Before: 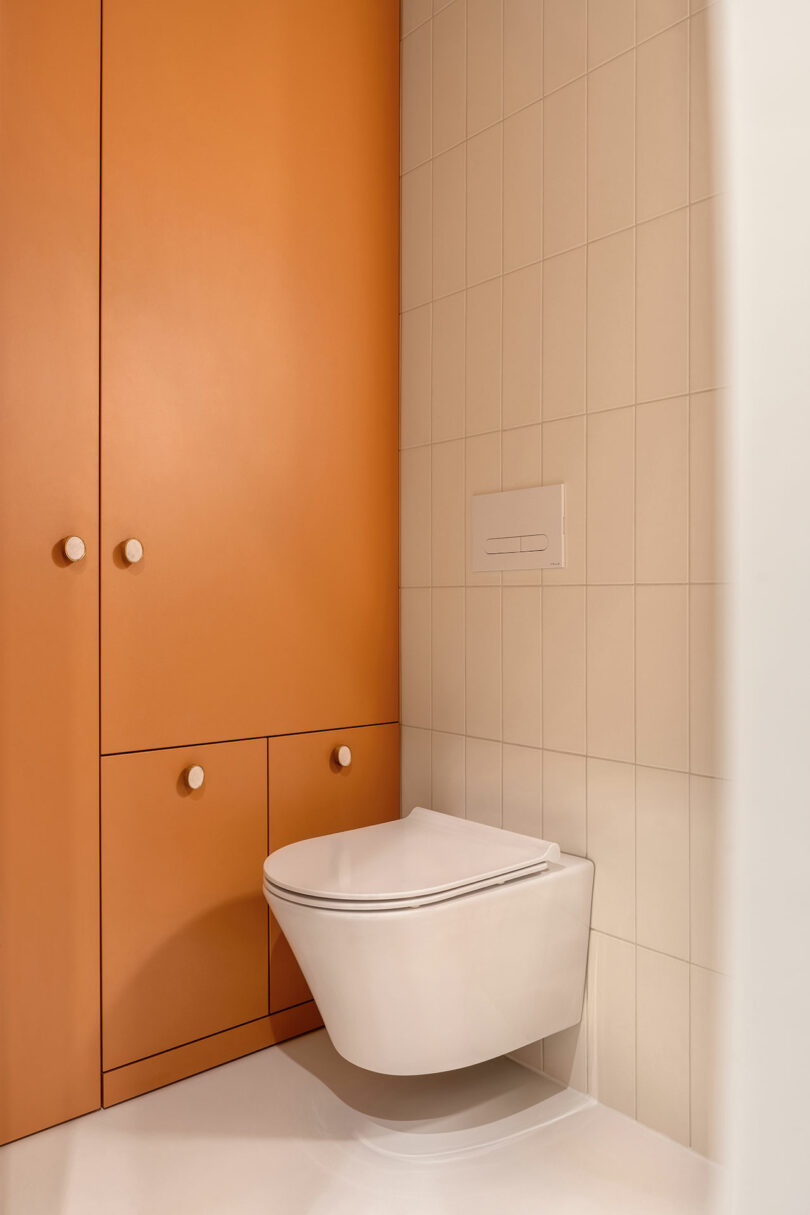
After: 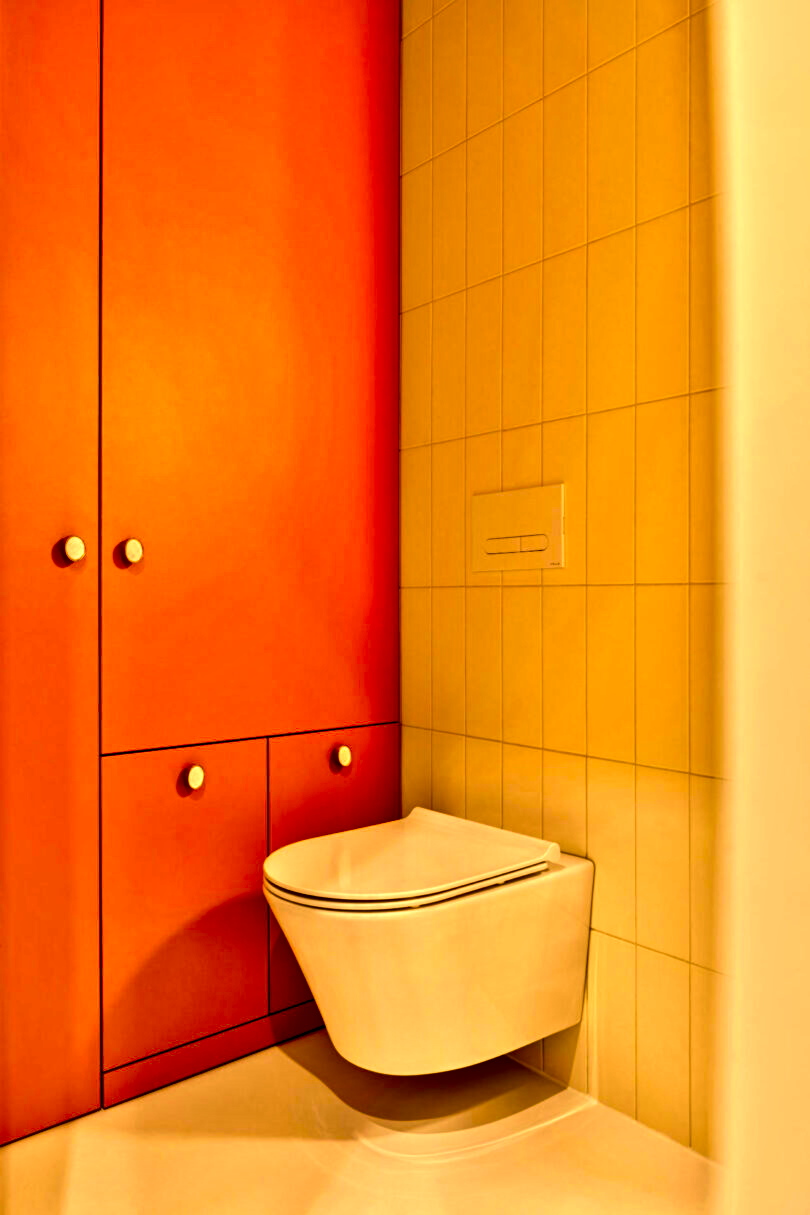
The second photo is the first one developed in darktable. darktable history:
color correction: highlights a* 10.44, highlights b* 30.04, shadows a* 2.73, shadows b* 17.51, saturation 1.72
contrast equalizer: octaves 7, y [[0.48, 0.654, 0.731, 0.706, 0.772, 0.382], [0.55 ×6], [0 ×6], [0 ×6], [0 ×6]]
